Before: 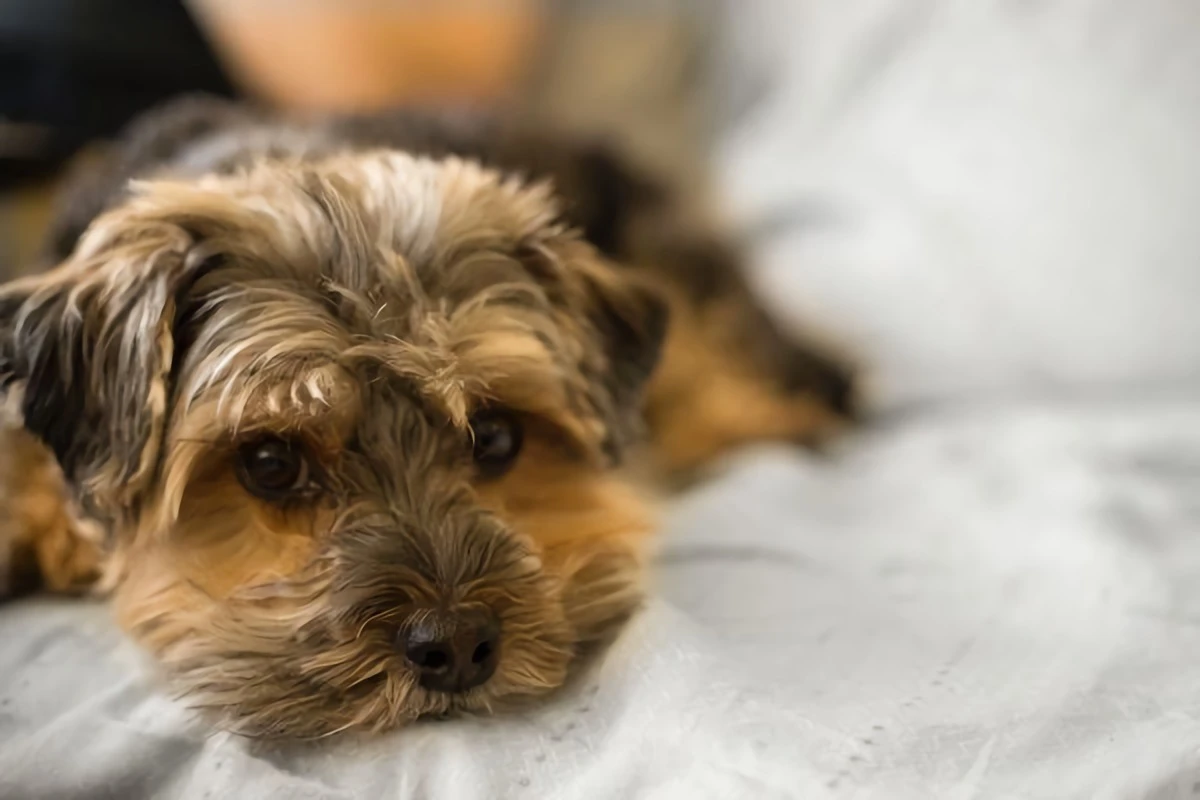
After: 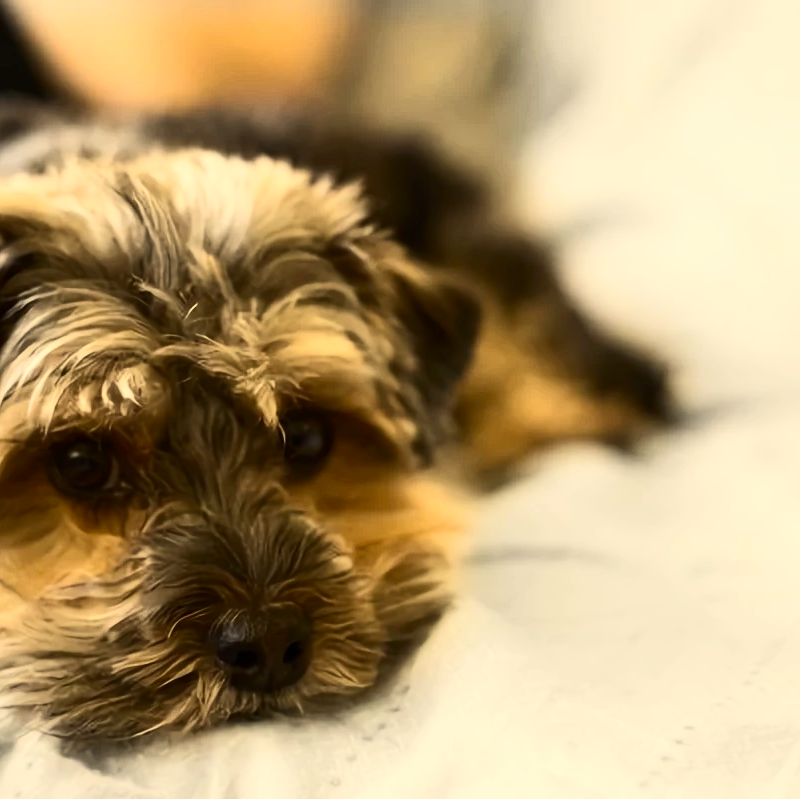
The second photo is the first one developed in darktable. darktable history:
color correction: highlights a* 1.39, highlights b* 17.83
crop and rotate: left 15.754%, right 17.579%
contrast brightness saturation: contrast 0.39, brightness 0.1
